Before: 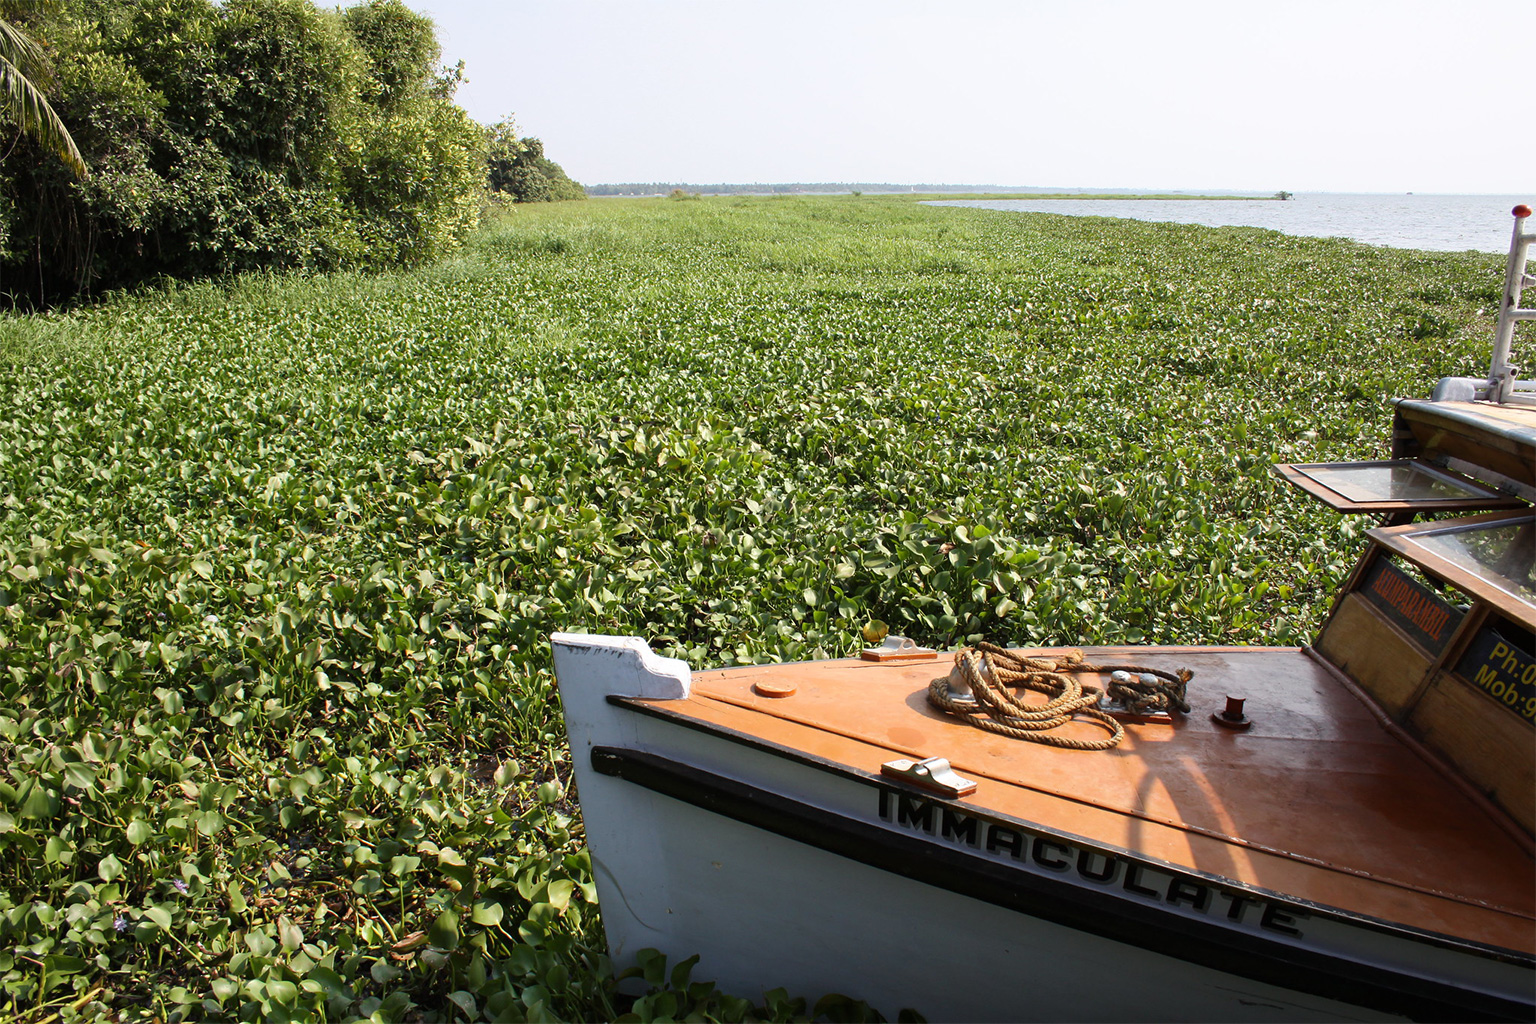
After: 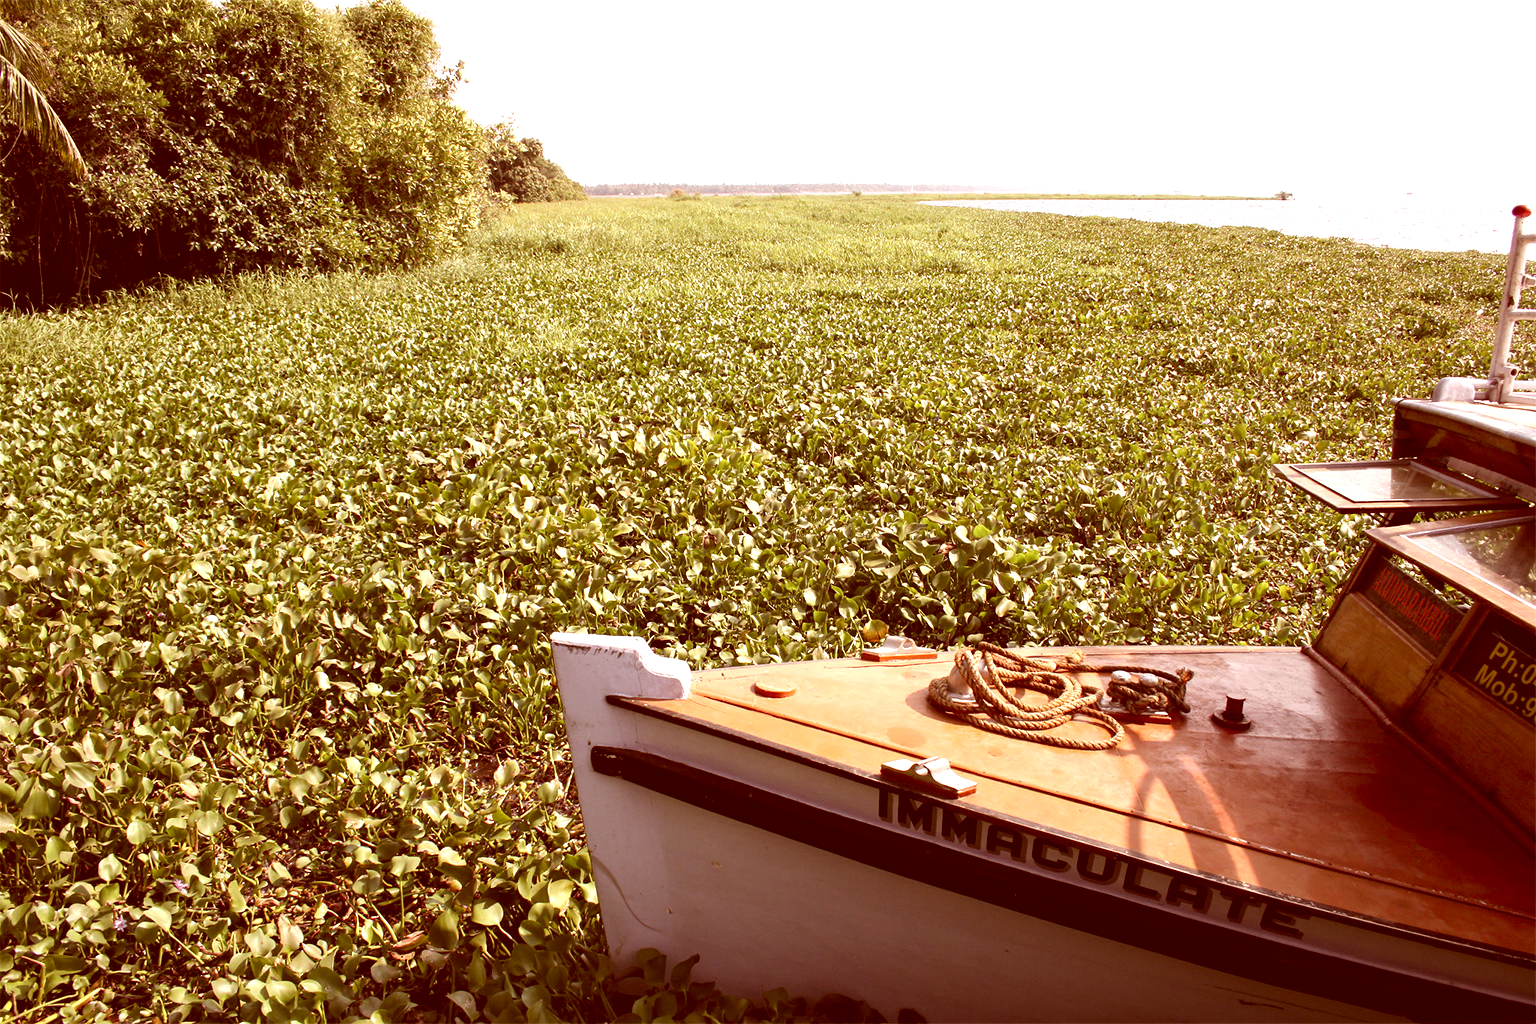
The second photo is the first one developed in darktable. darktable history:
exposure: exposure 0.661 EV, compensate highlight preservation false
color correction: highlights a* 9.03, highlights b* 8.71, shadows a* 40, shadows b* 40, saturation 0.8
